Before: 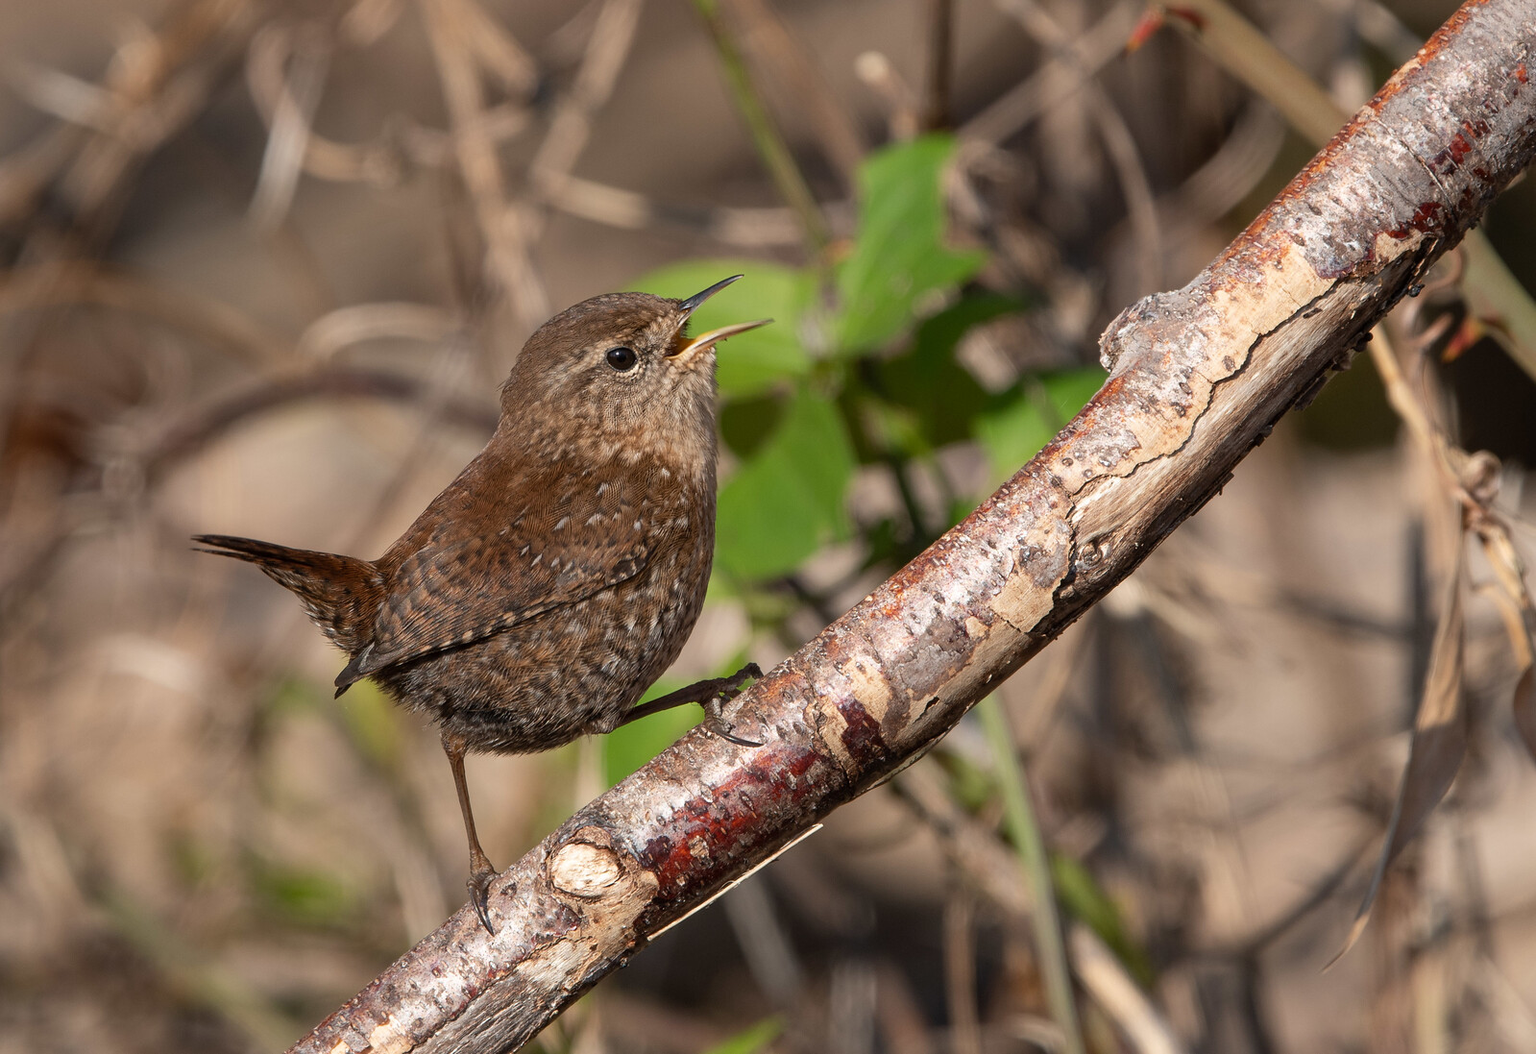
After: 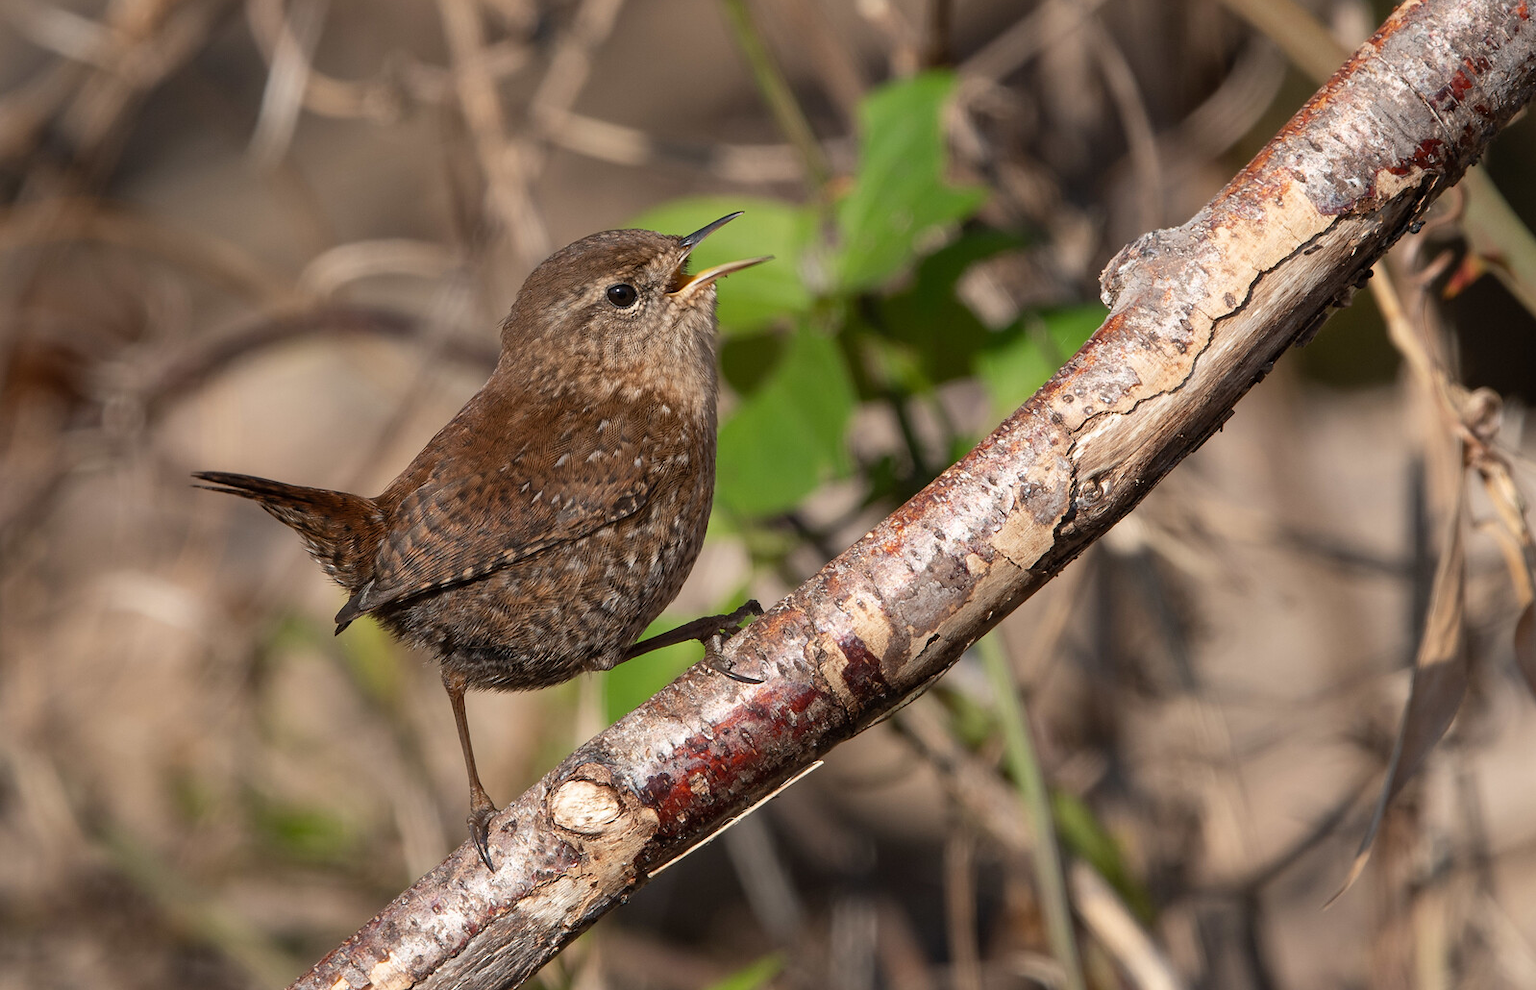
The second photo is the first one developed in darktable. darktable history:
crop and rotate: top 6.103%
